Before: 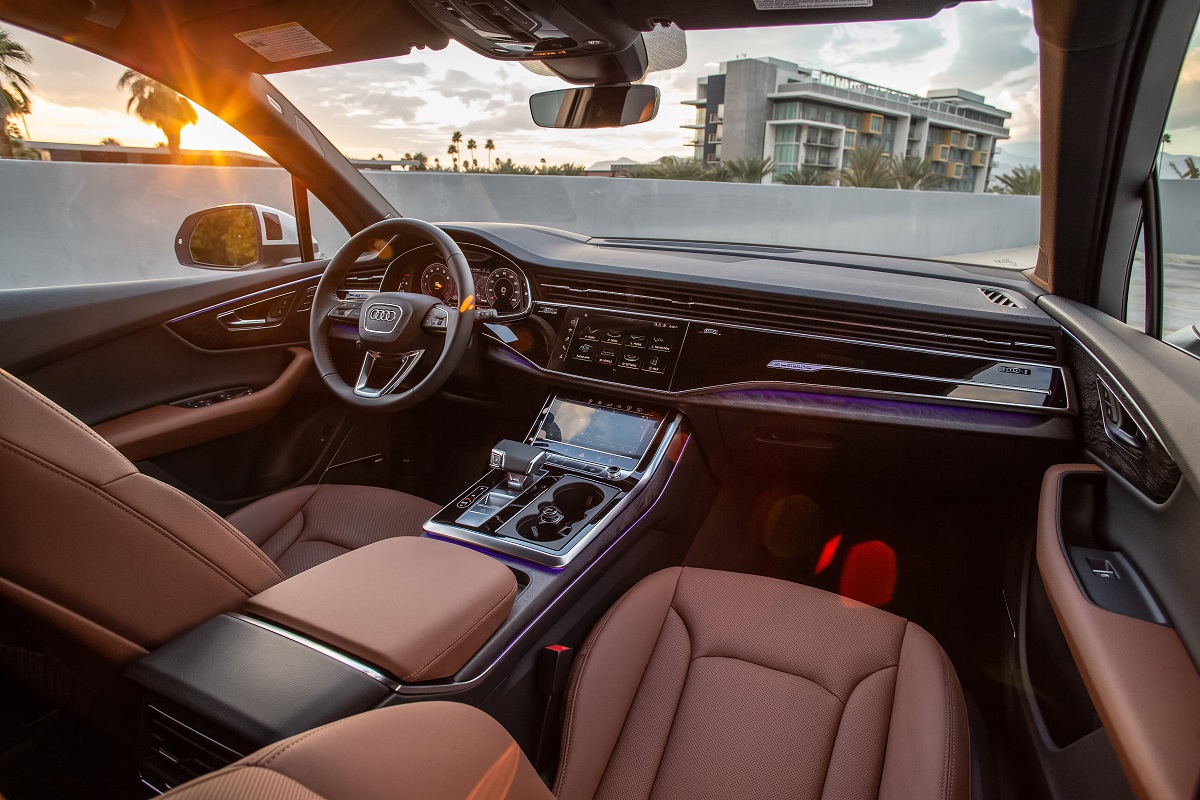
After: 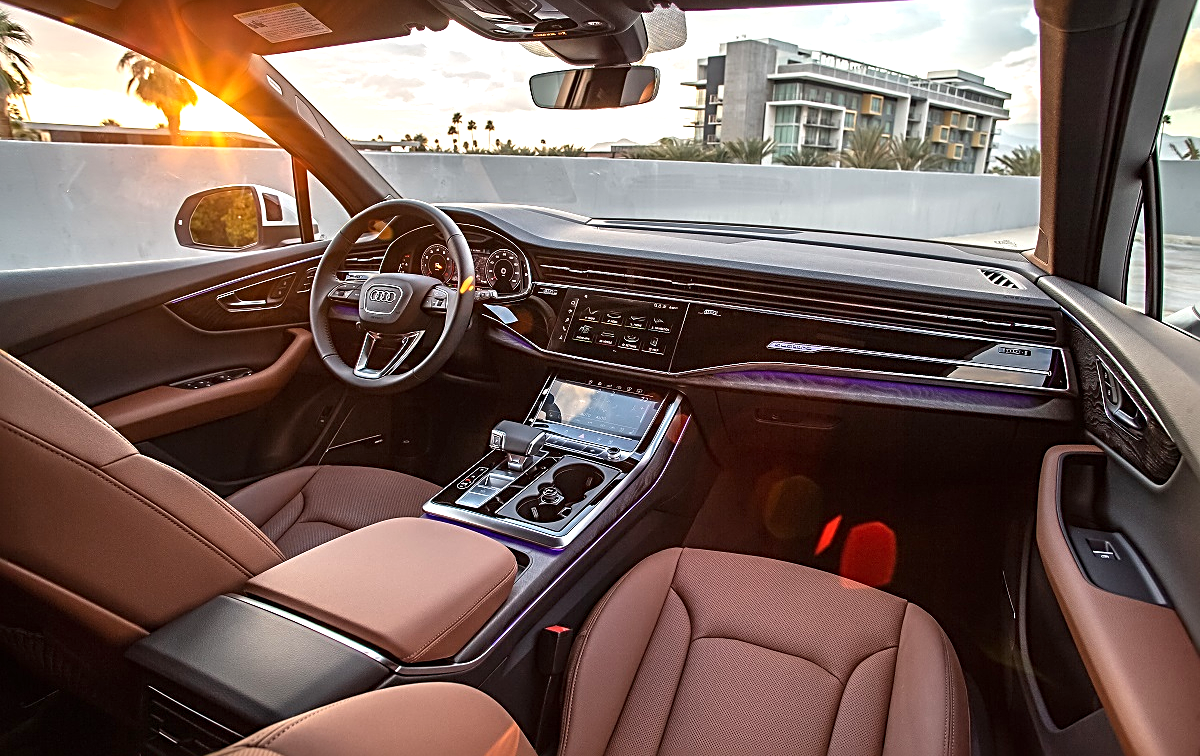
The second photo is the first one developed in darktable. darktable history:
crop and rotate: top 2.479%, bottom 3.018%
exposure: exposure 0.6 EV, compensate highlight preservation false
sharpen: radius 2.817, amount 0.715
